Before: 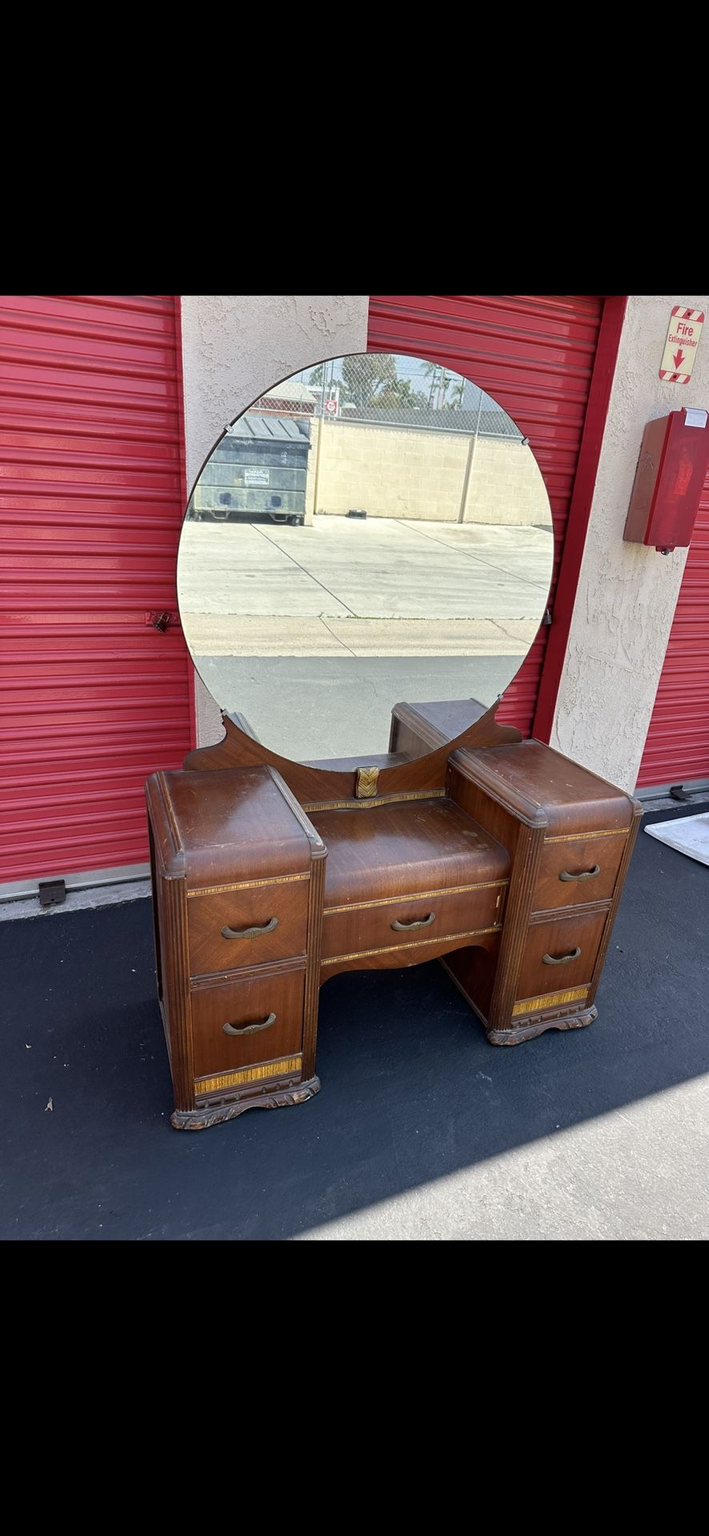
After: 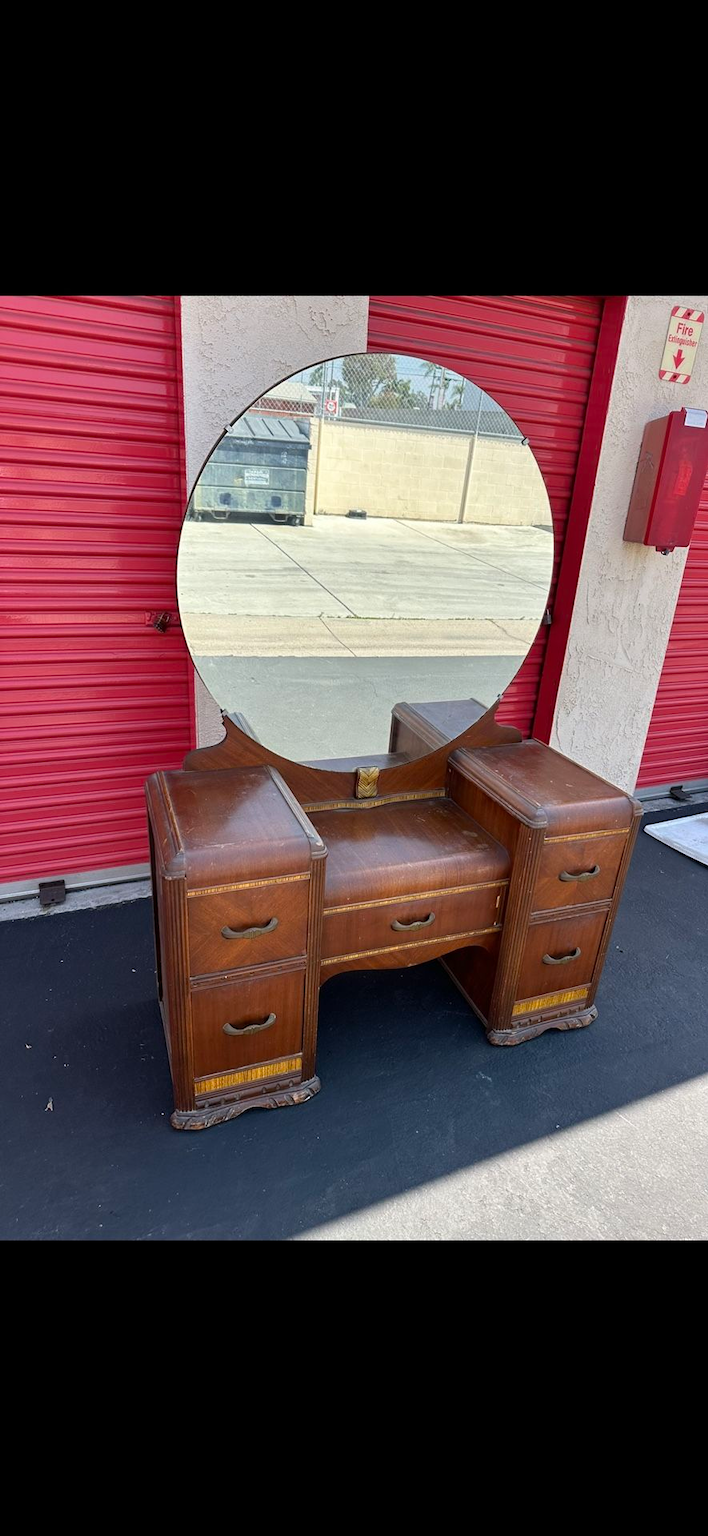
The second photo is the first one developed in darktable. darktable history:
vignetting: brightness -0.486
